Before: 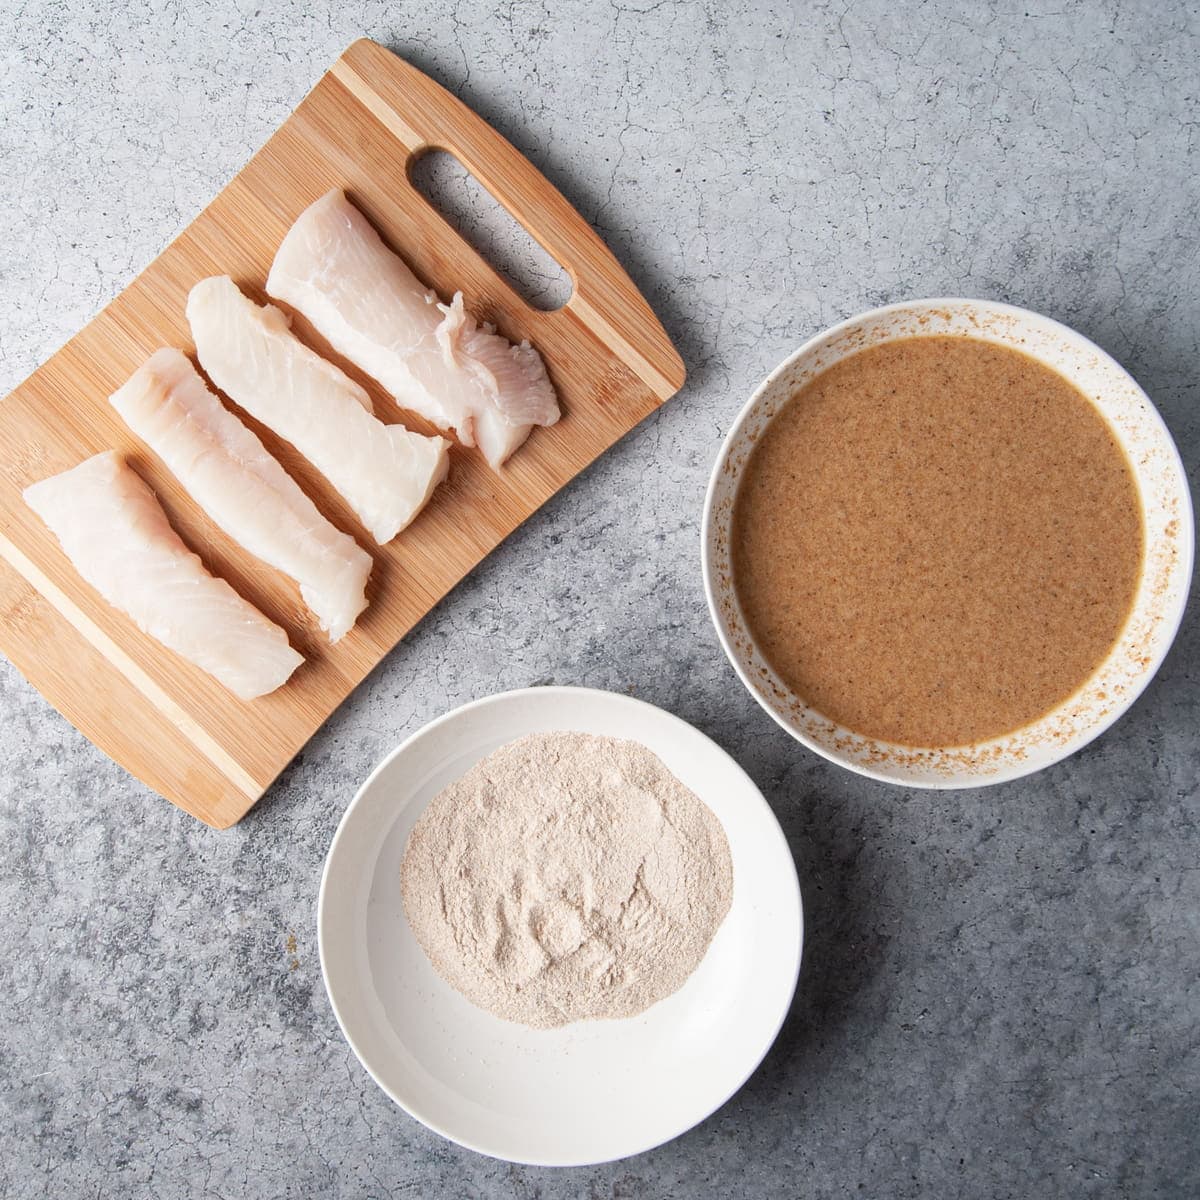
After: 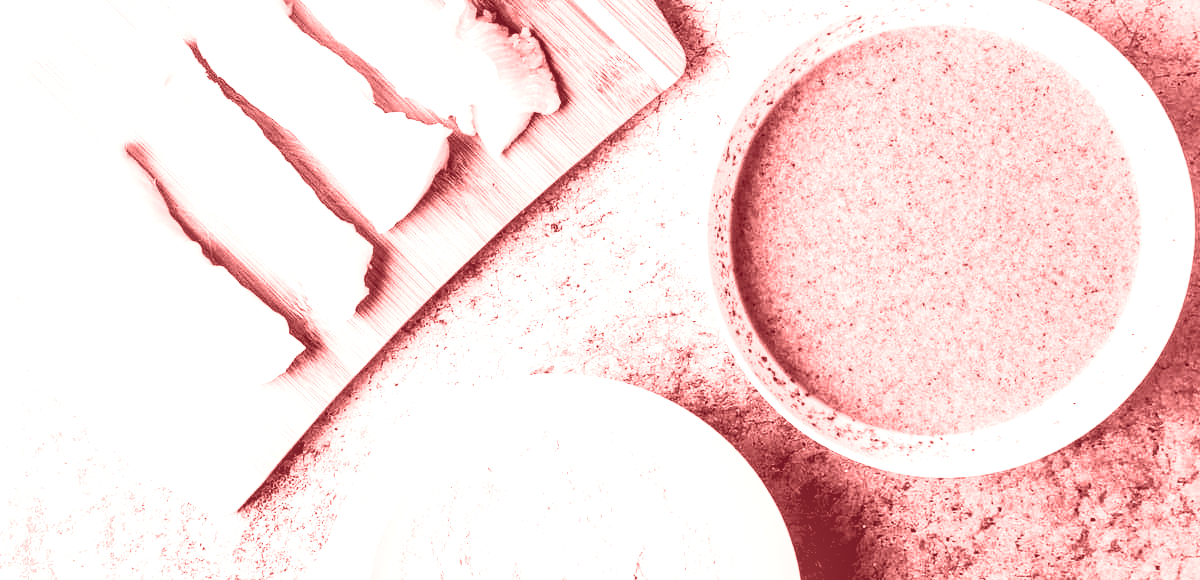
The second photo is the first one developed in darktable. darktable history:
local contrast: on, module defaults
crop and rotate: top 26.056%, bottom 25.543%
rgb levels: levels [[0.029, 0.461, 0.922], [0, 0.5, 1], [0, 0.5, 1]]
white balance: red 0.98, blue 1.61
contrast brightness saturation: saturation -0.05
base curve: curves: ch0 [(0, 0.015) (0.085, 0.116) (0.134, 0.298) (0.19, 0.545) (0.296, 0.764) (0.599, 0.982) (1, 1)], preserve colors none
colorize: saturation 60%, source mix 100%
